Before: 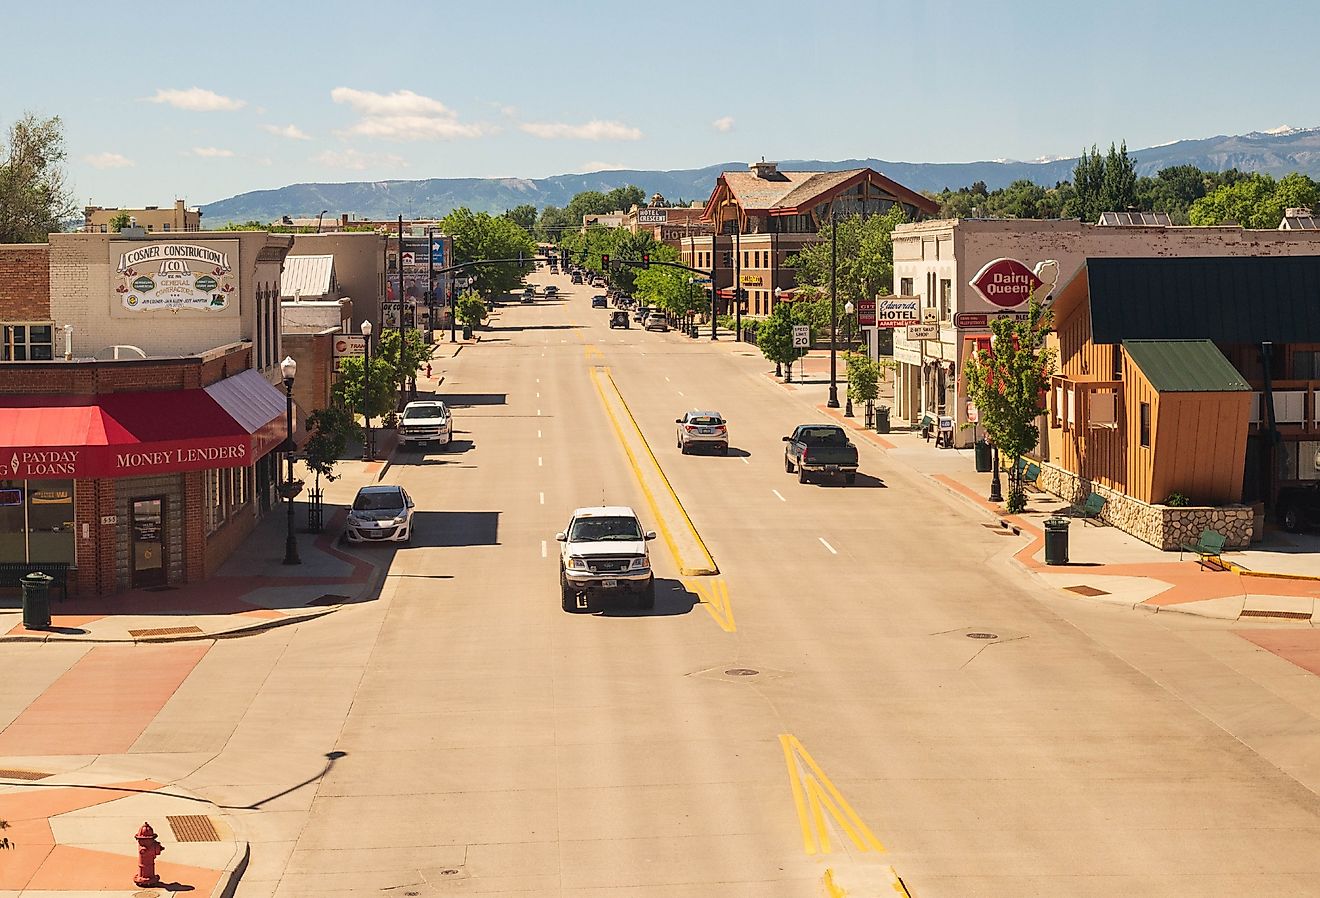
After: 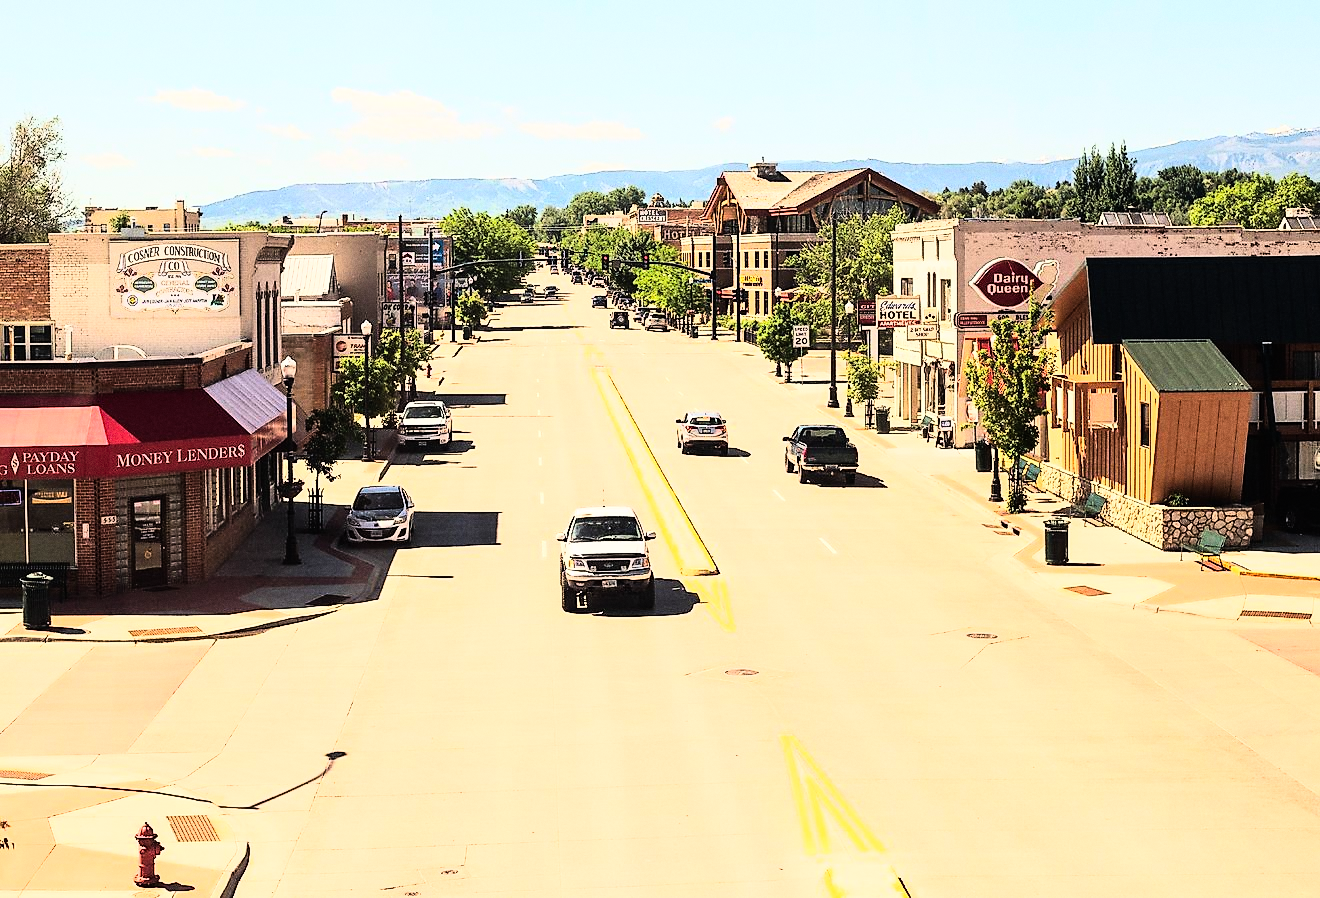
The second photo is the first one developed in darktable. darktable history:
rgb curve: curves: ch0 [(0, 0) (0.21, 0.15) (0.24, 0.21) (0.5, 0.75) (0.75, 0.96) (0.89, 0.99) (1, 1)]; ch1 [(0, 0.02) (0.21, 0.13) (0.25, 0.2) (0.5, 0.67) (0.75, 0.9) (0.89, 0.97) (1, 1)]; ch2 [(0, 0.02) (0.21, 0.13) (0.25, 0.2) (0.5, 0.67) (0.75, 0.9) (0.89, 0.97) (1, 1)], compensate middle gray true
grain: coarseness 0.09 ISO
